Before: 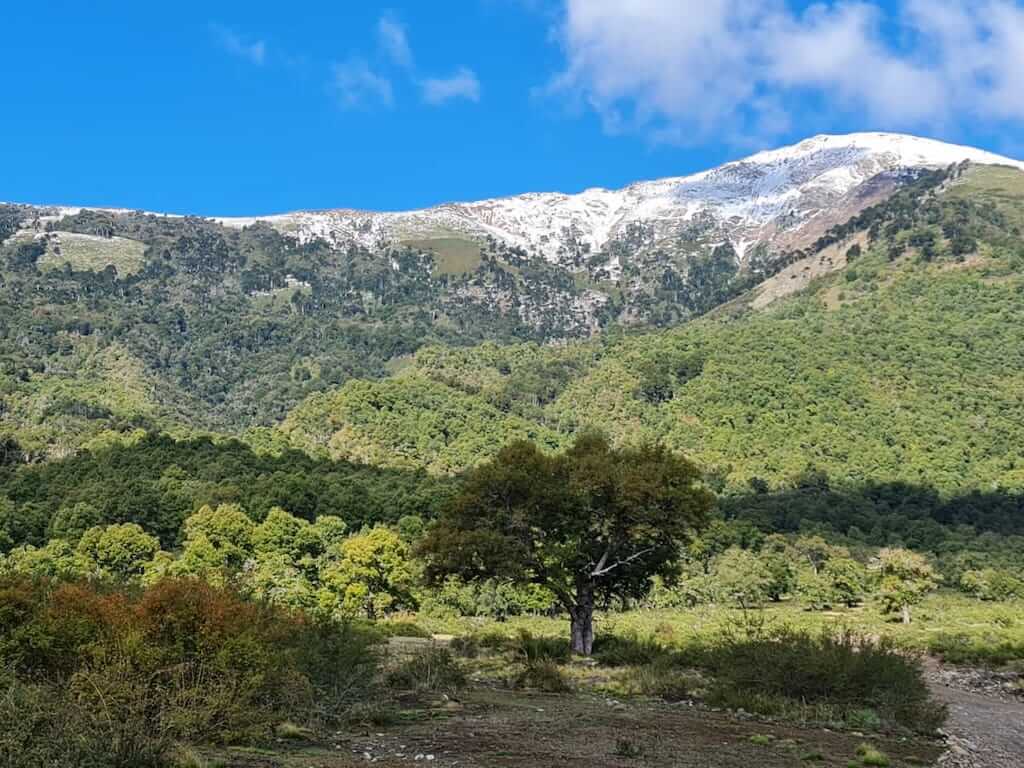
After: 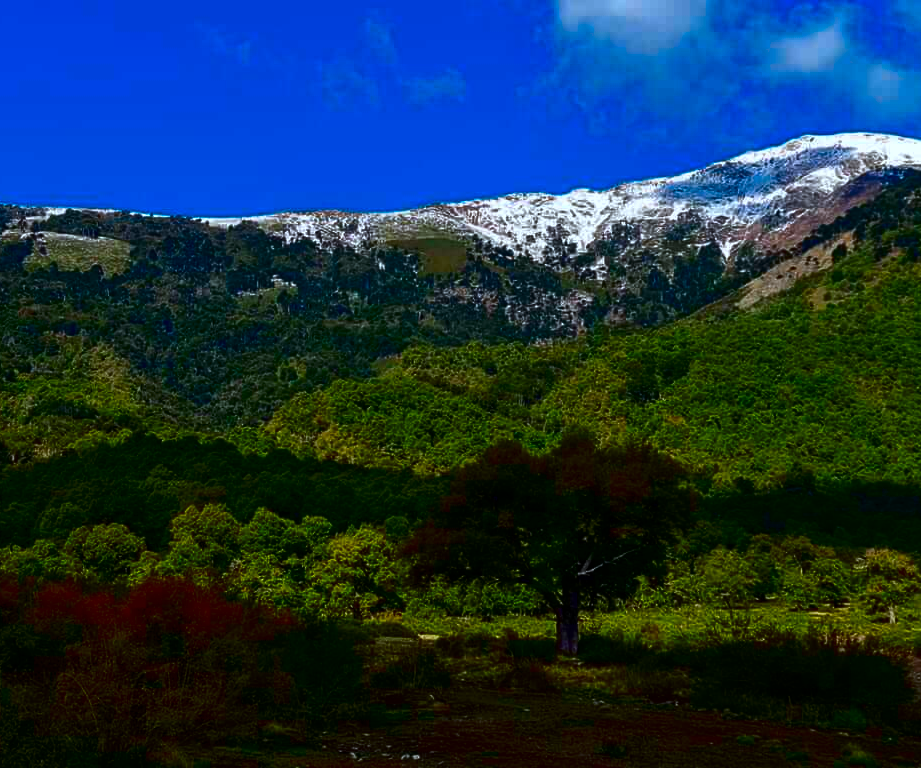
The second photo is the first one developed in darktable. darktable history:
contrast brightness saturation: brightness -0.986, saturation 0.982
color correction: highlights a* -4.07, highlights b* -10.78
crop and rotate: left 1.412%, right 8.581%
